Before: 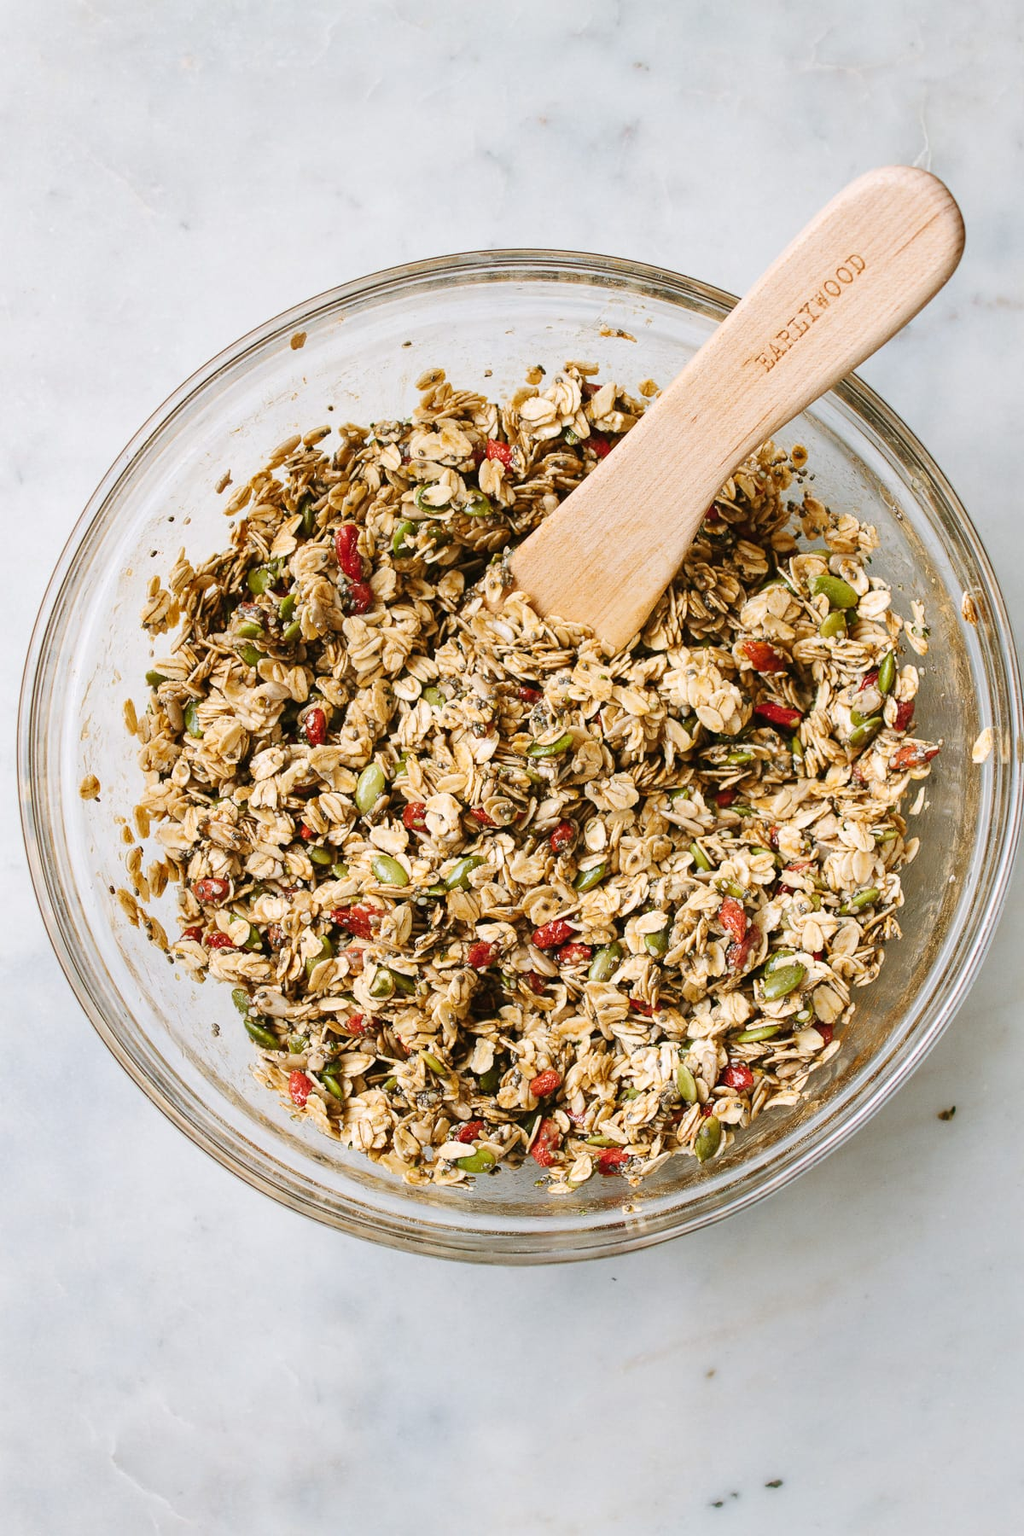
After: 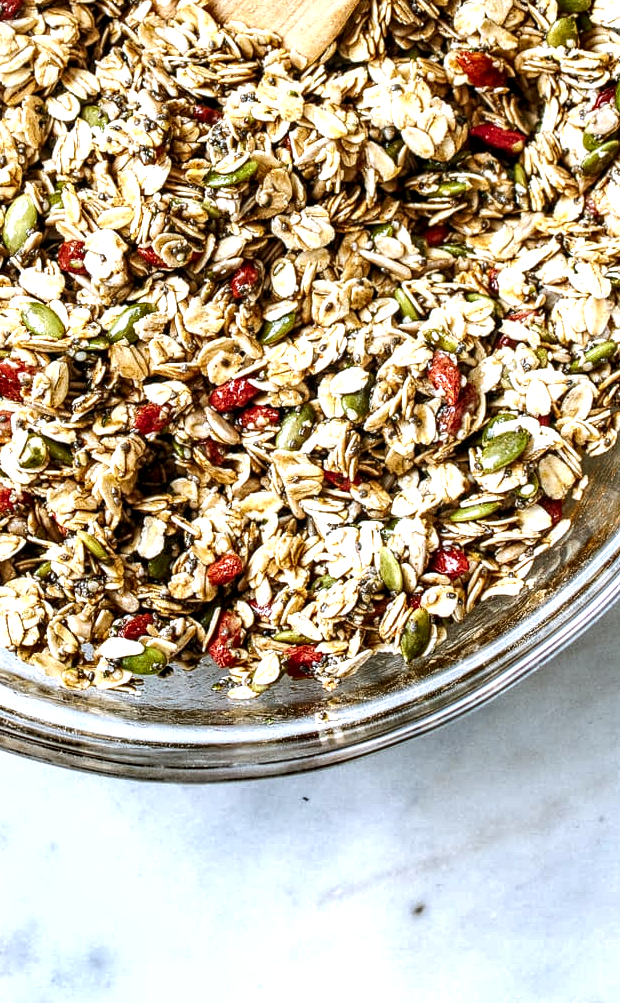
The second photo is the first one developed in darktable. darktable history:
crop: left 34.501%, top 38.931%, right 13.774%, bottom 5.333%
shadows and highlights: highlights color adjustment 0.338%, soften with gaussian
exposure: black level correction 0.002, exposure 0.673 EV, compensate highlight preservation false
local contrast: highlights 20%, shadows 70%, detail 170%
color calibration: x 0.367, y 0.375, temperature 4357.65 K
